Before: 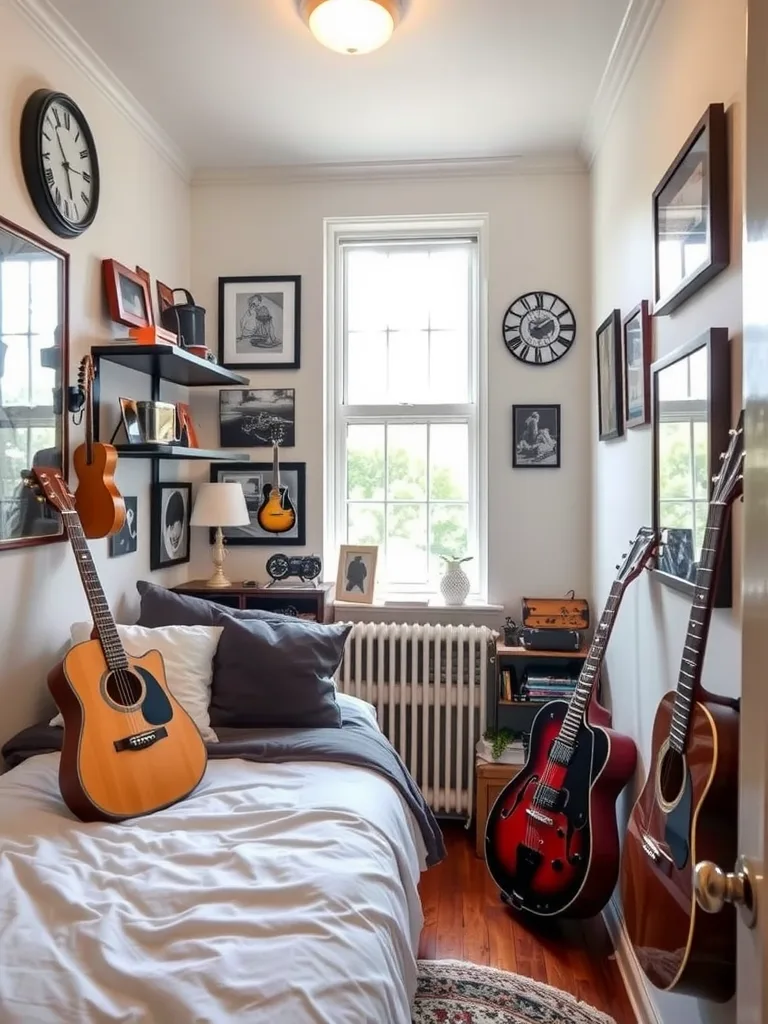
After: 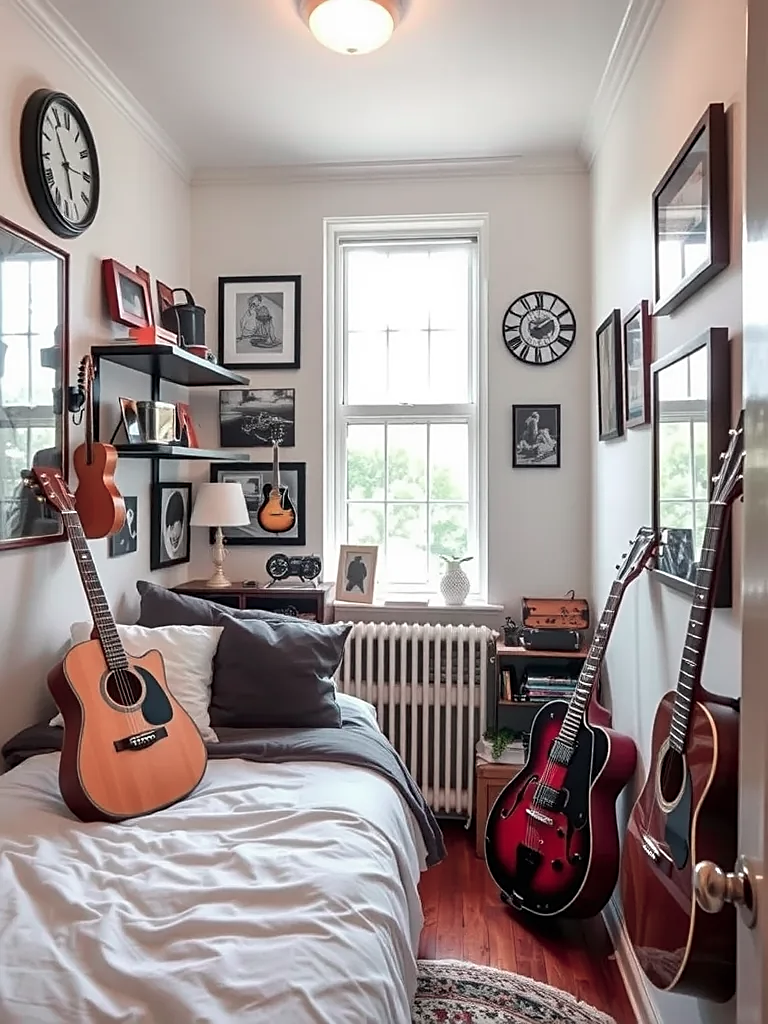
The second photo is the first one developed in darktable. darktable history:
sharpen: on, module defaults
color contrast: blue-yellow contrast 0.62
